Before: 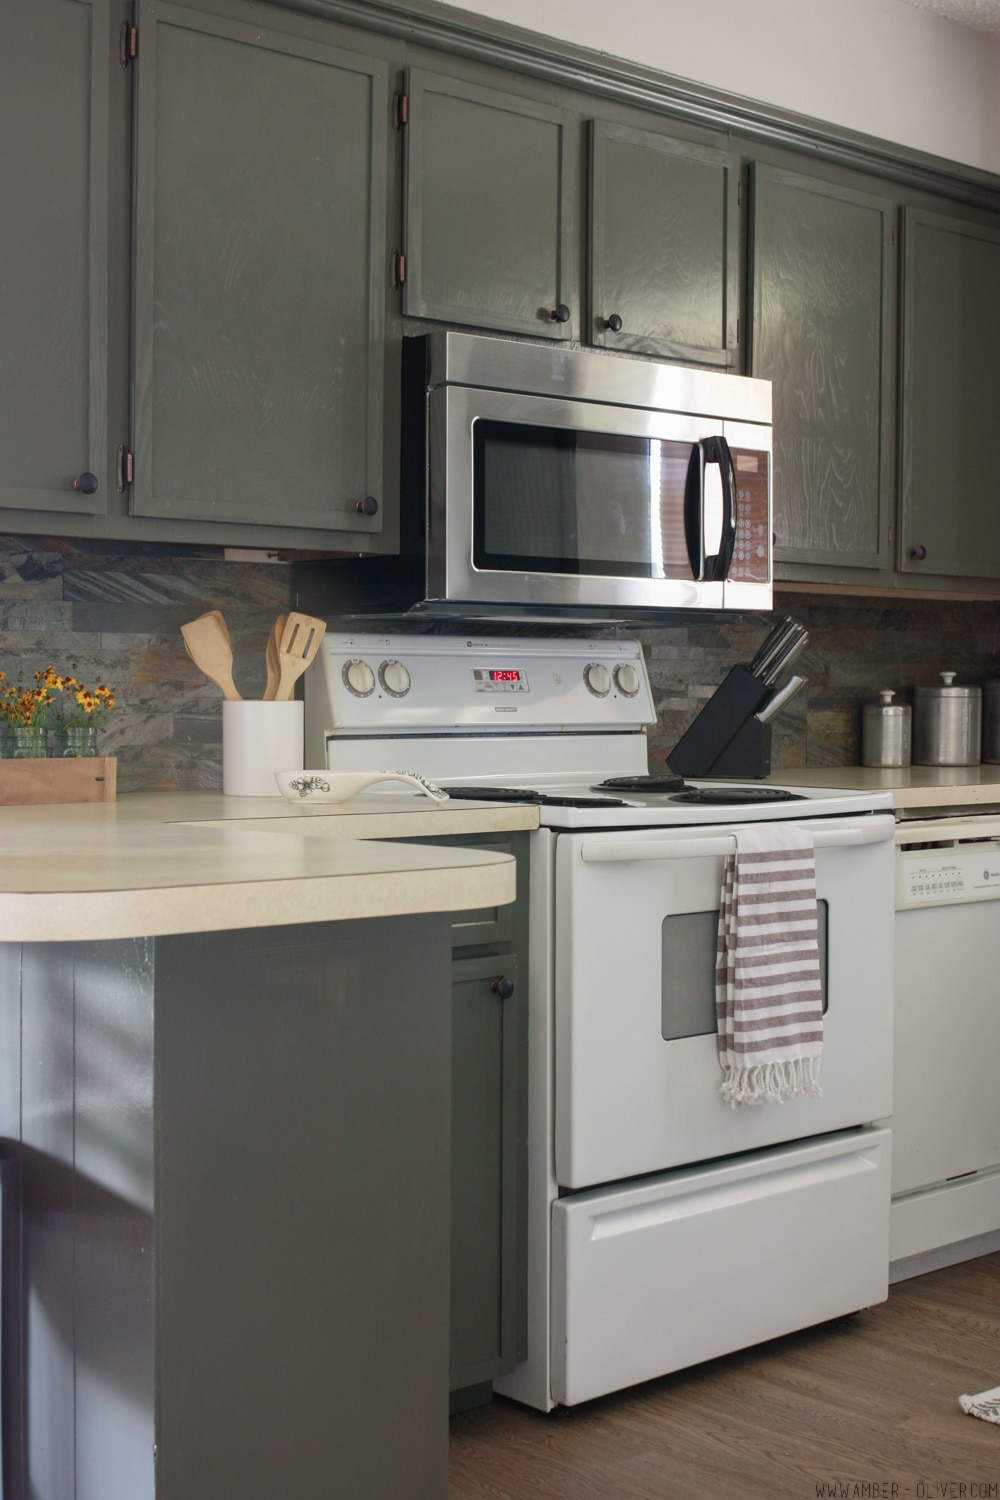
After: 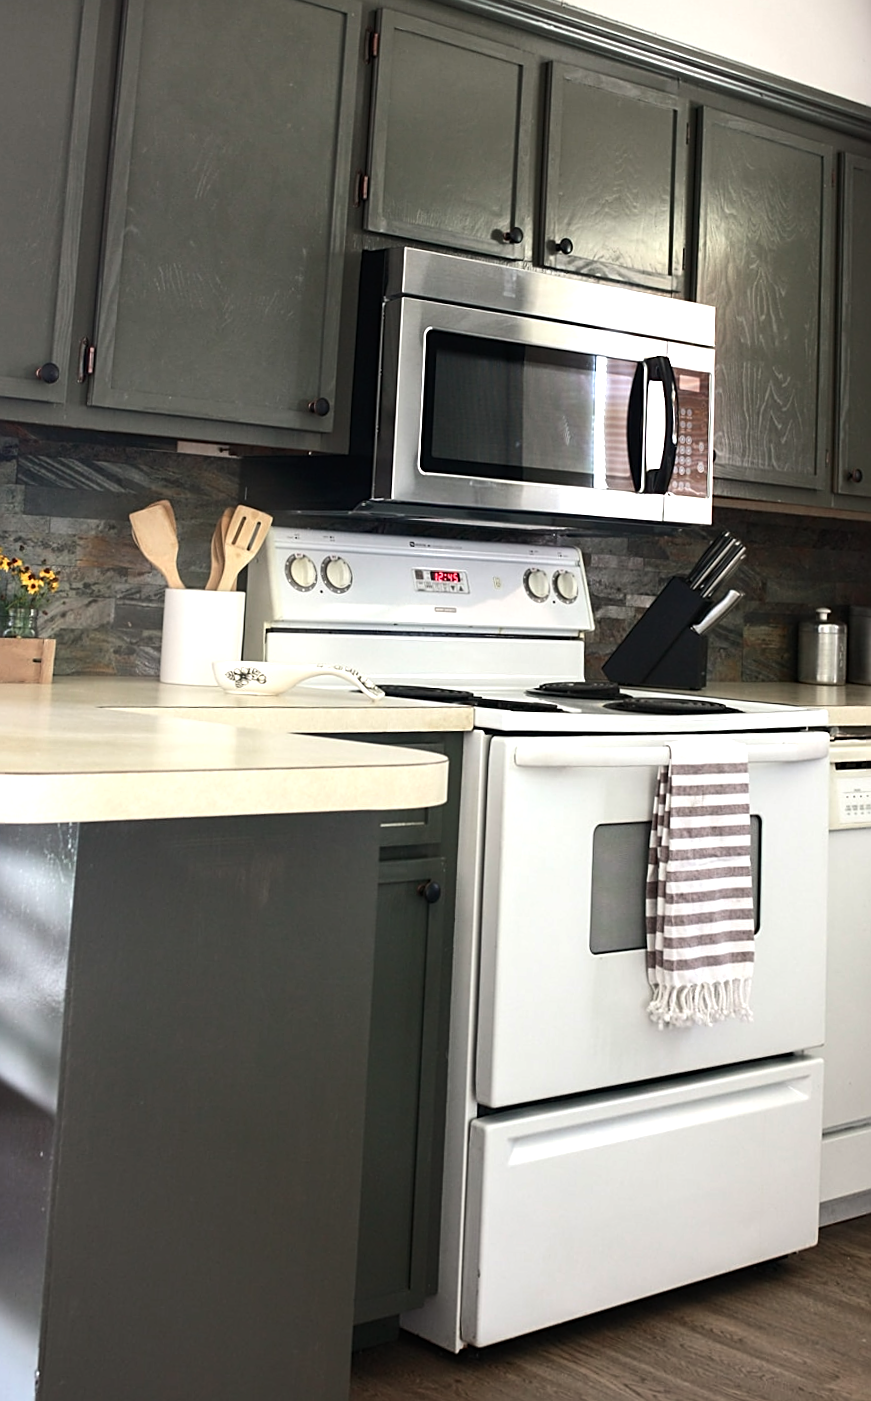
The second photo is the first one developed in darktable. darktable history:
sharpen: on, module defaults
crop and rotate: angle -2.38°
rotate and perspective: rotation 0.215°, lens shift (vertical) -0.139, crop left 0.069, crop right 0.939, crop top 0.002, crop bottom 0.996
tone equalizer: -8 EV -1.08 EV, -7 EV -1.01 EV, -6 EV -0.867 EV, -5 EV -0.578 EV, -3 EV 0.578 EV, -2 EV 0.867 EV, -1 EV 1.01 EV, +0 EV 1.08 EV, edges refinement/feathering 500, mask exposure compensation -1.57 EV, preserve details no
